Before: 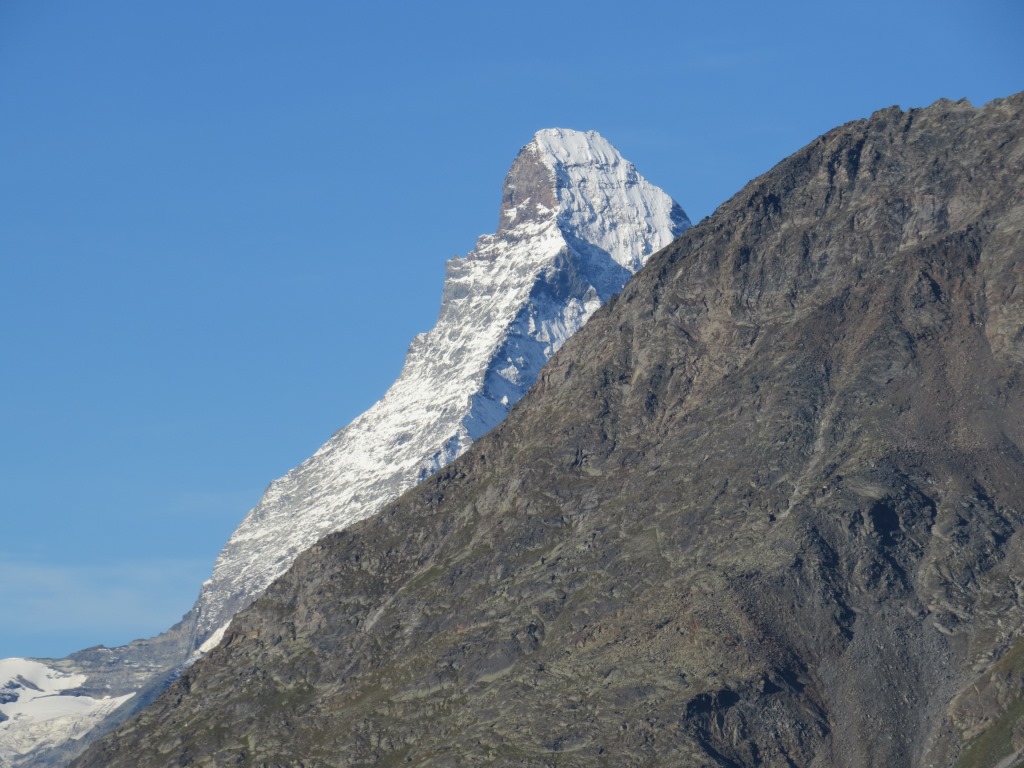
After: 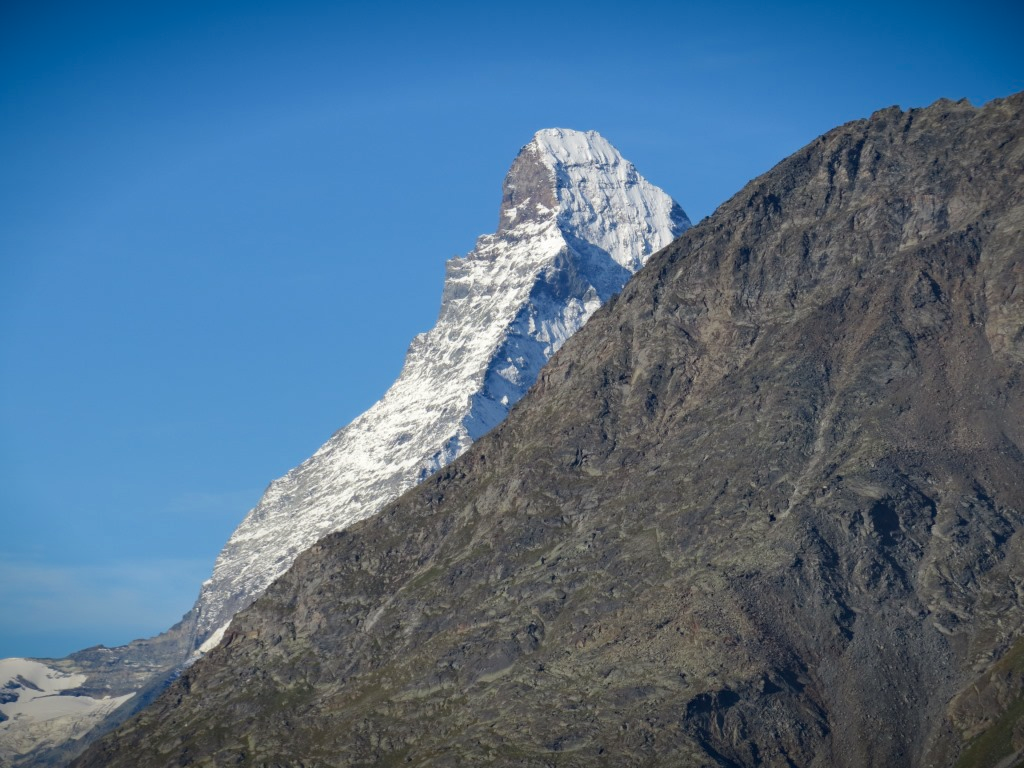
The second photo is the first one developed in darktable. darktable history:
vignetting: fall-off start 98.29%, fall-off radius 100%, brightness -1, saturation 0.5, width/height ratio 1.428
haze removal: compatibility mode true, adaptive false
